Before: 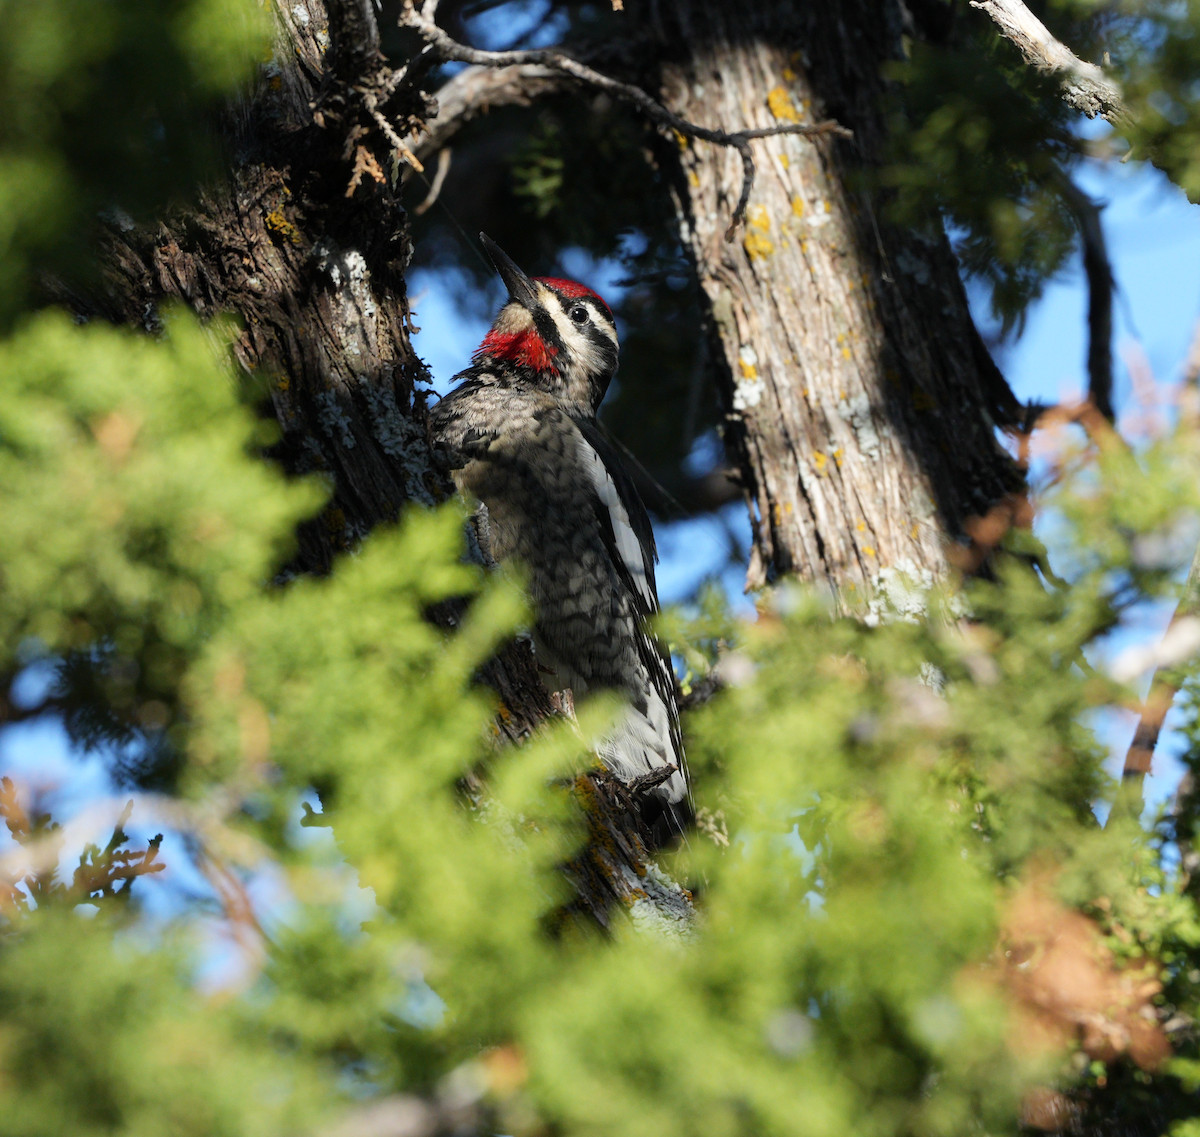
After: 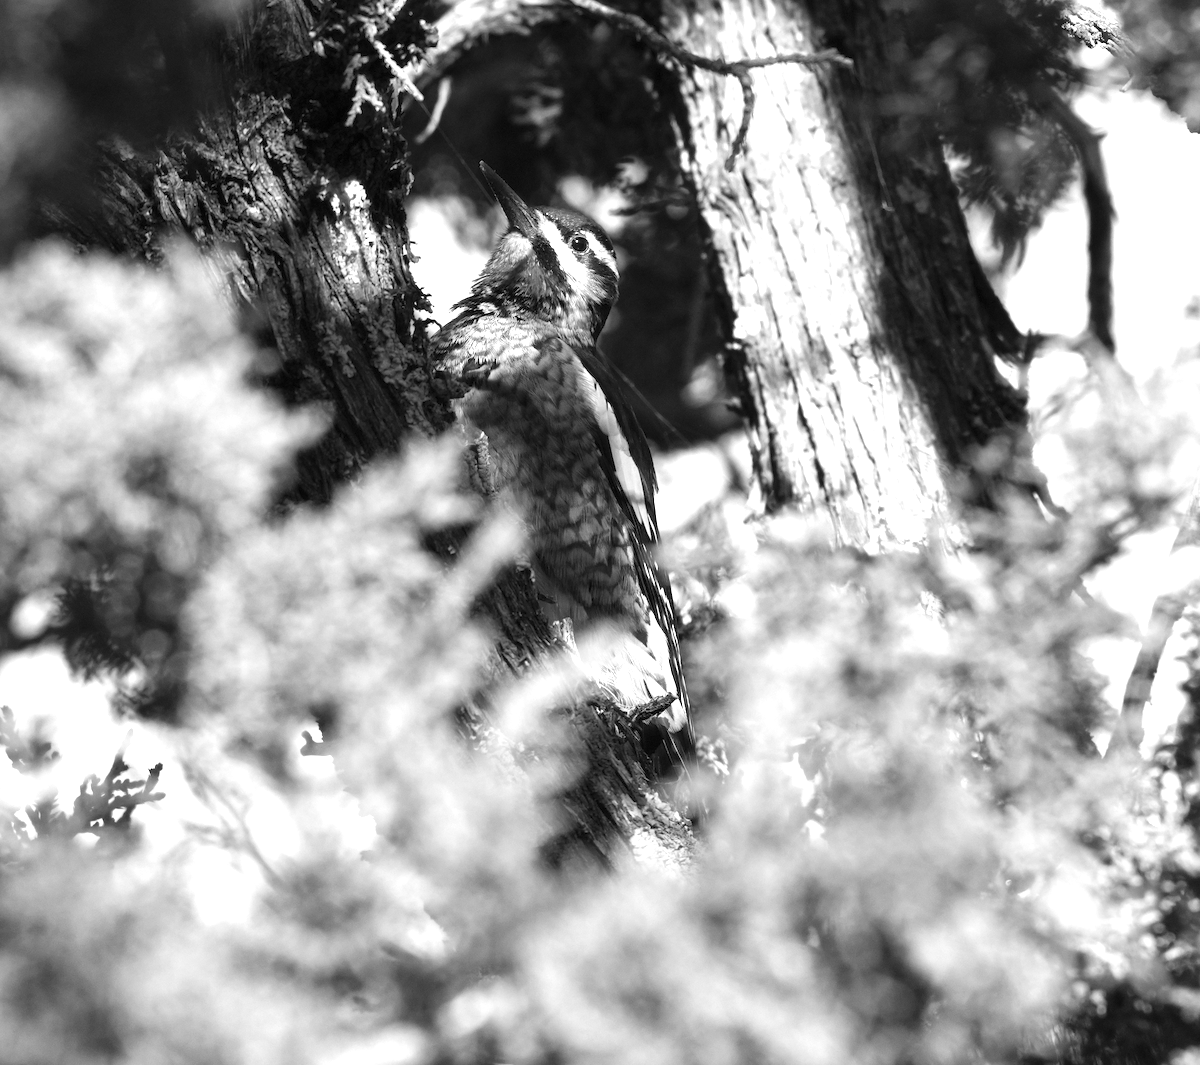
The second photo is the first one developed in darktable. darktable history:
color calibration: output gray [0.22, 0.42, 0.37, 0], gray › normalize channels true, illuminant same as pipeline (D50), adaptation none (bypass), x 0.333, y 0.334, temperature 5012.73 K, gamut compression 0.027
exposure: black level correction 0, exposure 1.199 EV, compensate highlight preservation false
crop and rotate: top 6.255%
